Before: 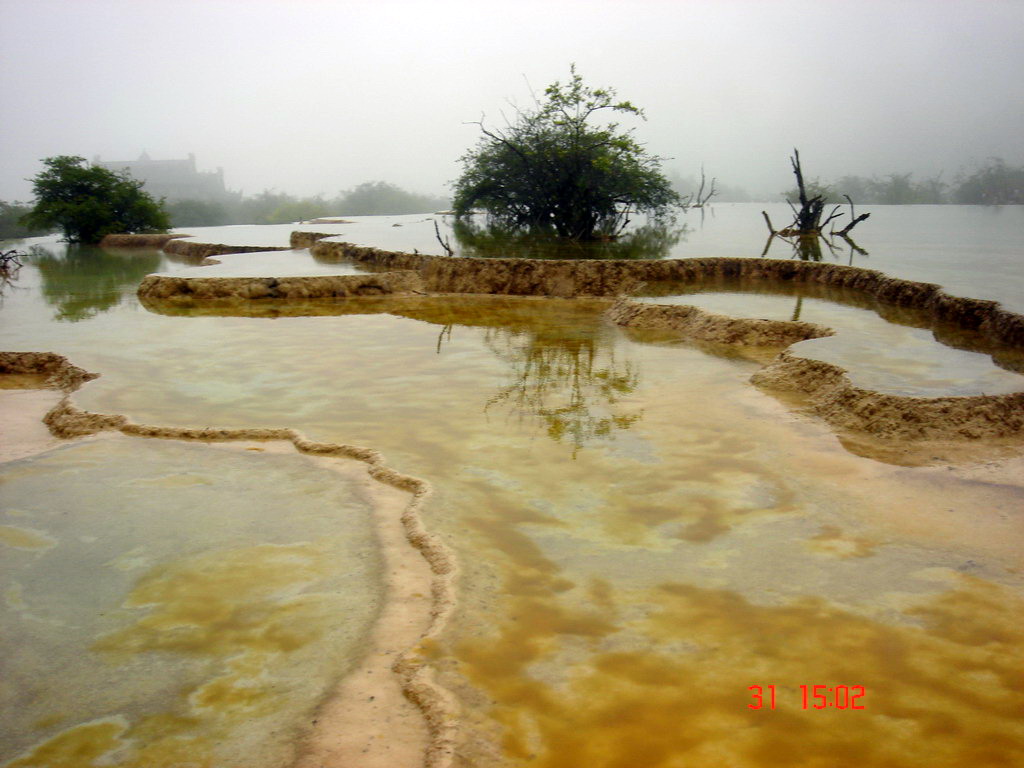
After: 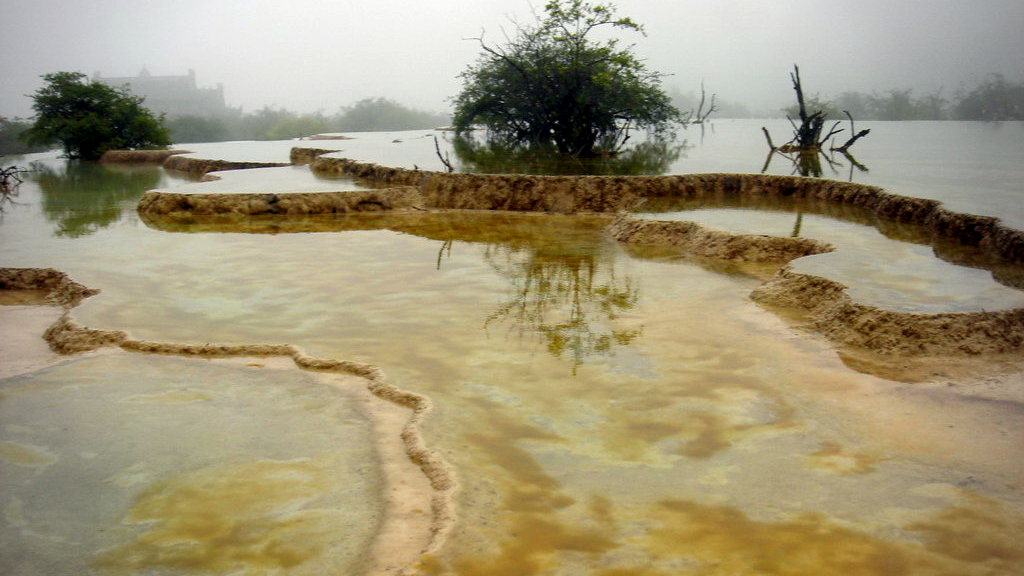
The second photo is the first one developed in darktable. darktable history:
crop: top 11.026%, bottom 13.921%
vignetting: fall-off radius 61.19%, unbound false
local contrast: highlights 100%, shadows 98%, detail 119%, midtone range 0.2
